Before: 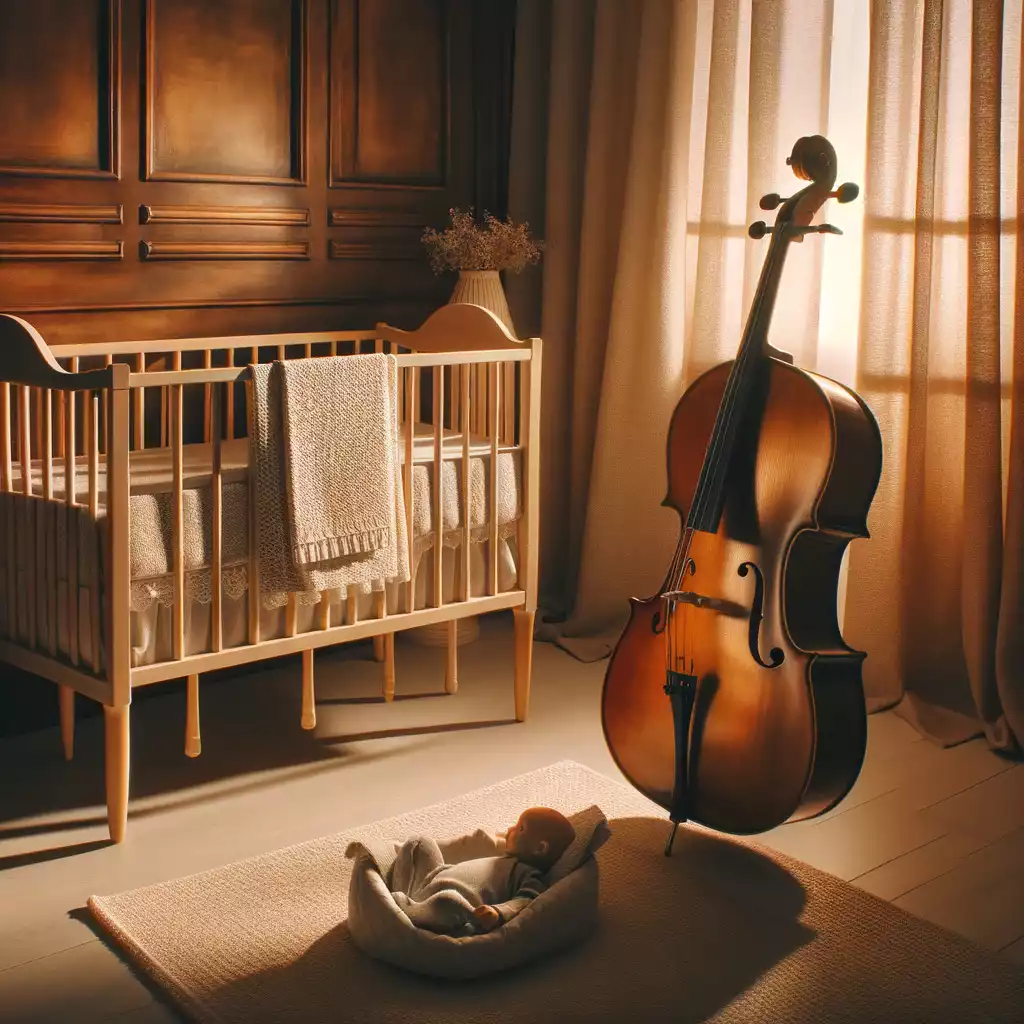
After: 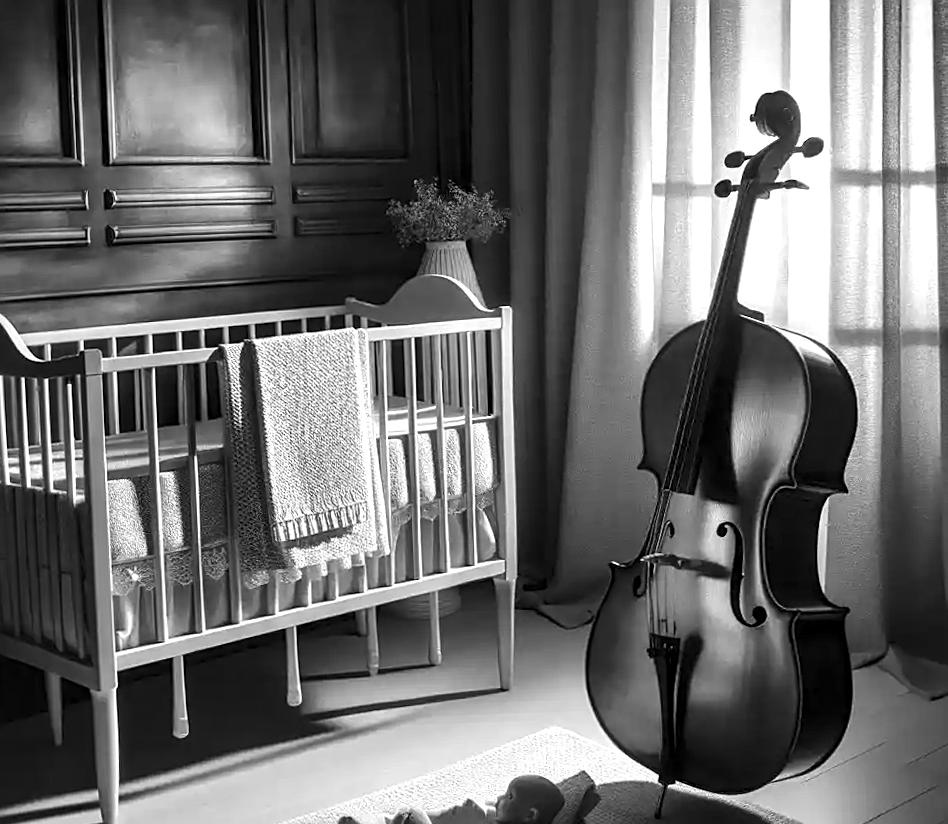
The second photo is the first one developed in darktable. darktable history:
crop and rotate: angle 0.2°, left 0.275%, right 3.127%, bottom 14.18%
sharpen: on, module defaults
local contrast: detail 135%, midtone range 0.75
rotate and perspective: rotation -2.12°, lens shift (vertical) 0.009, lens shift (horizontal) -0.008, automatic cropping original format, crop left 0.036, crop right 0.964, crop top 0.05, crop bottom 0.959
tone equalizer: -8 EV -0.417 EV, -7 EV -0.389 EV, -6 EV -0.333 EV, -5 EV -0.222 EV, -3 EV 0.222 EV, -2 EV 0.333 EV, -1 EV 0.389 EV, +0 EV 0.417 EV, edges refinement/feathering 500, mask exposure compensation -1.57 EV, preserve details no
color correction: highlights a* 15, highlights b* 31.55
monochrome: on, module defaults
